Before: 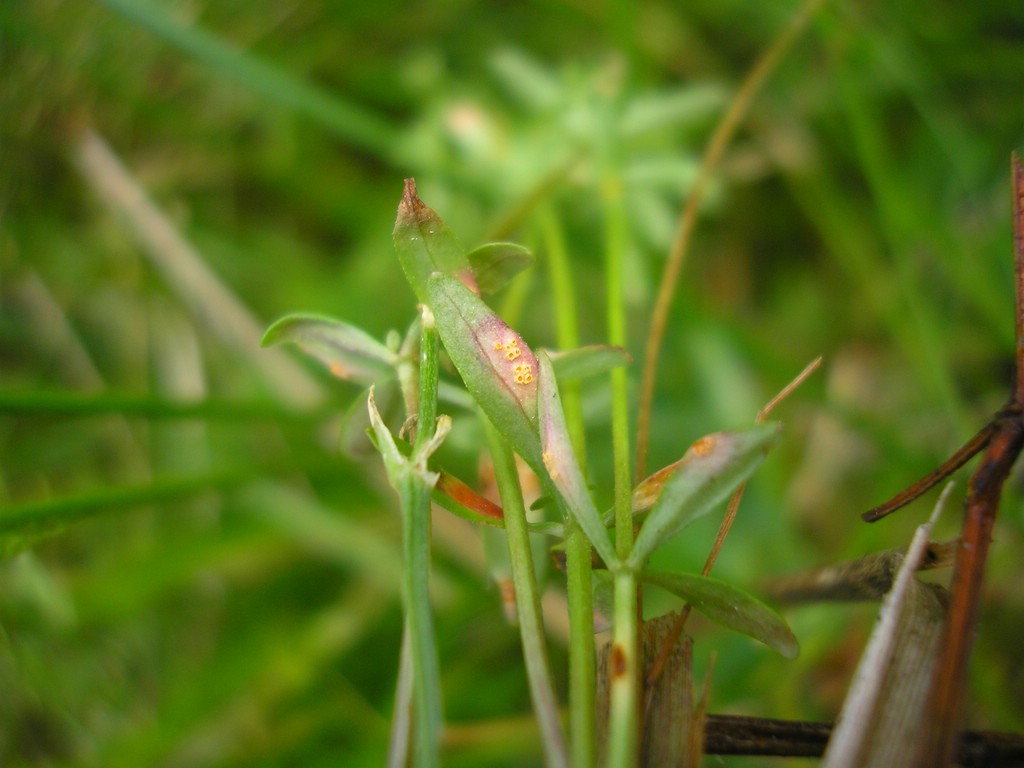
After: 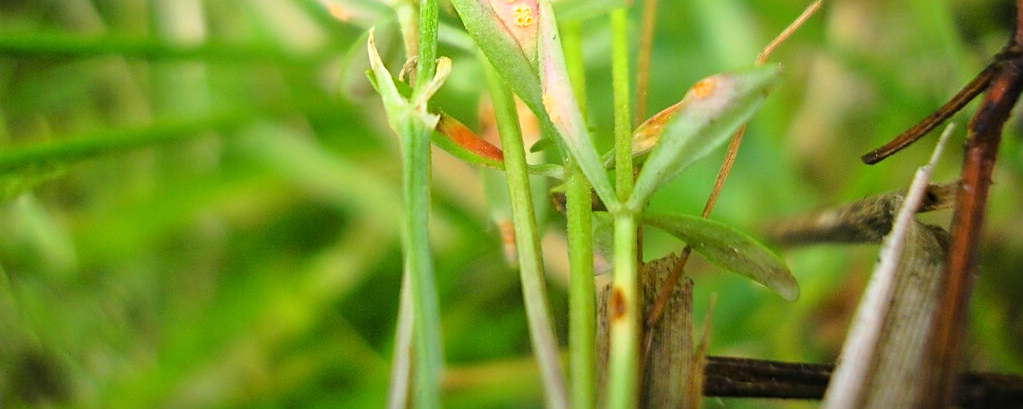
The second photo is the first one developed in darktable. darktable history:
crop and rotate: top 46.72%, right 0.095%
sharpen: on, module defaults
base curve: curves: ch0 [(0, 0) (0.028, 0.03) (0.121, 0.232) (0.46, 0.748) (0.859, 0.968) (1, 1)]
